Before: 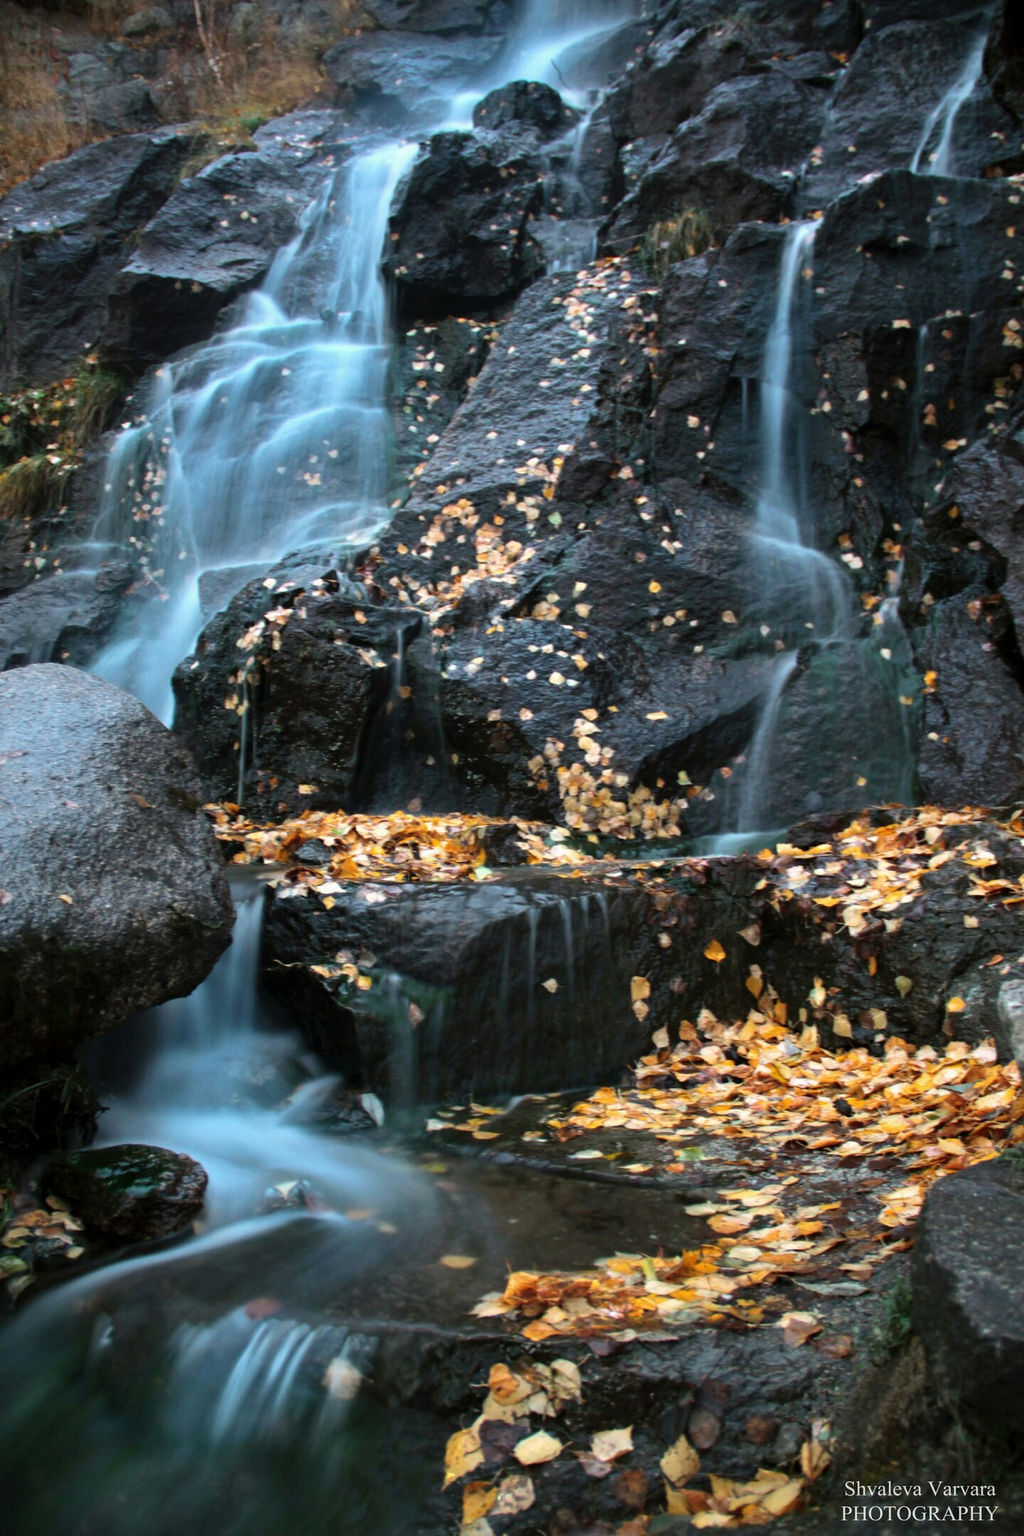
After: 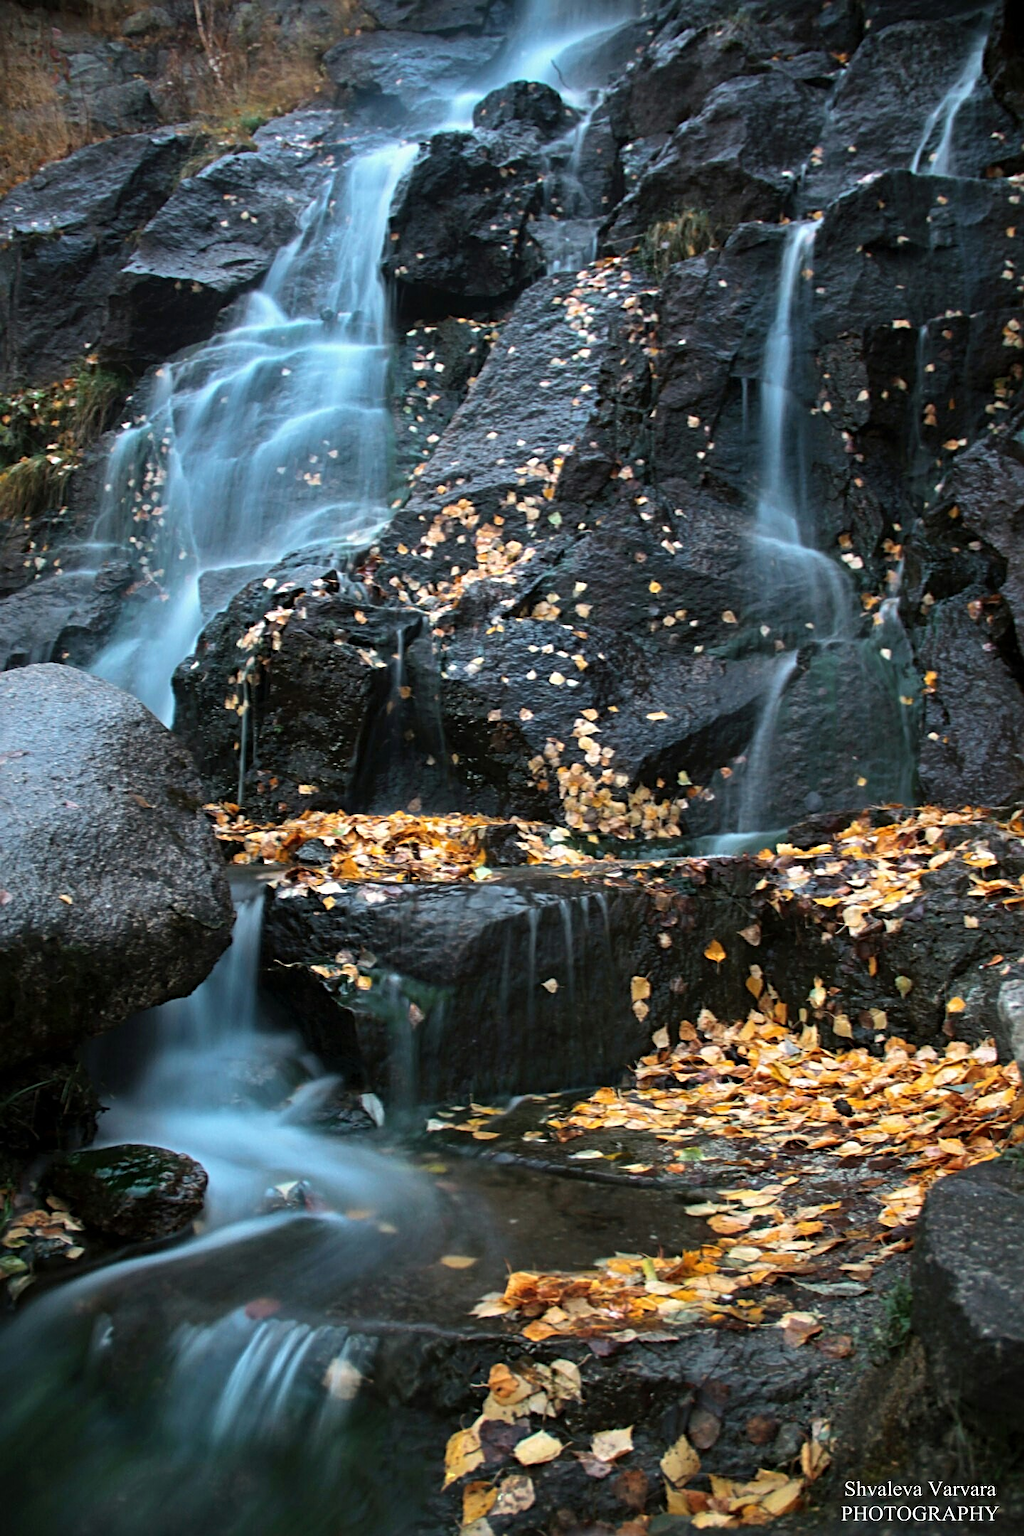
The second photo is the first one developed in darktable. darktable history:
sharpen: radius 3.079
